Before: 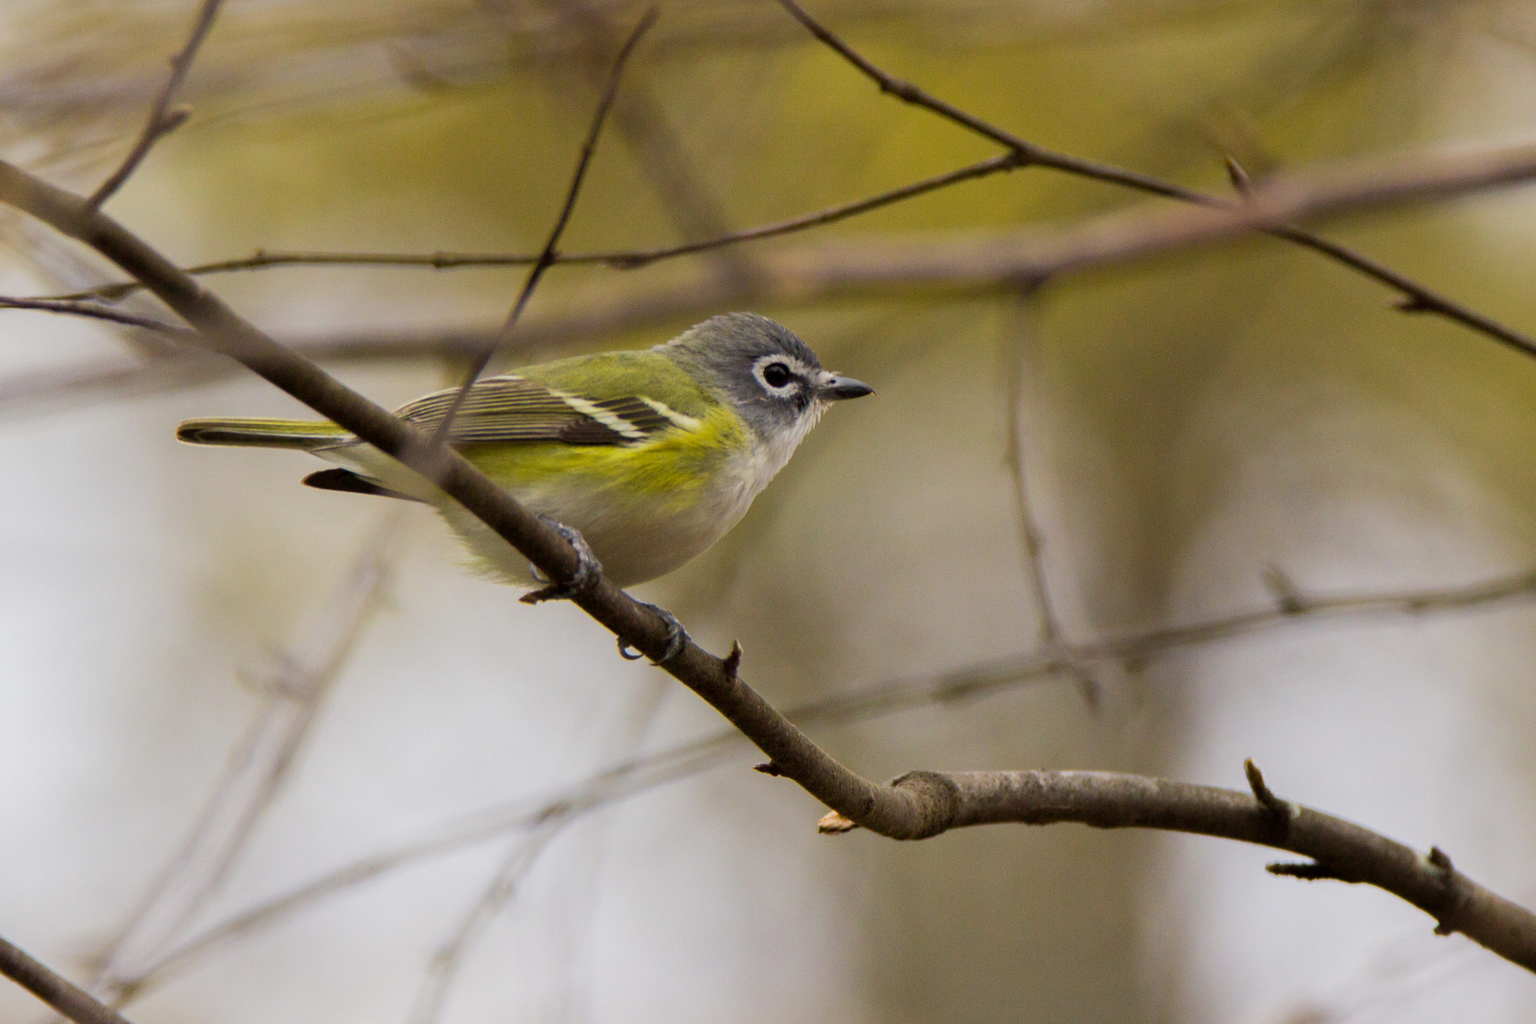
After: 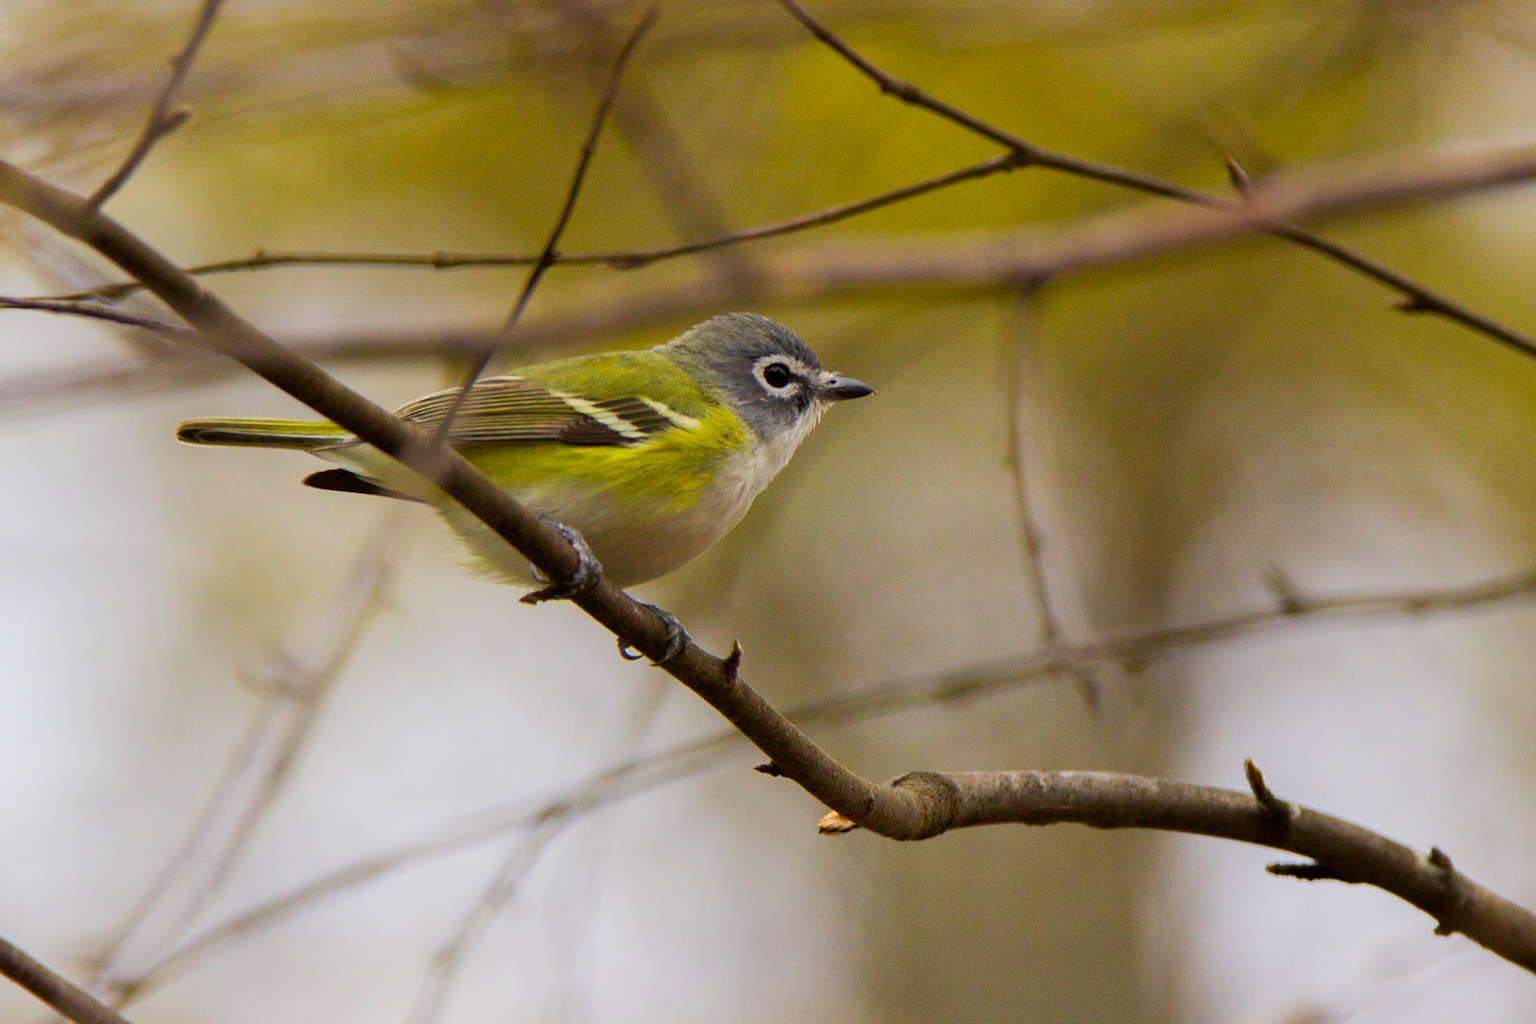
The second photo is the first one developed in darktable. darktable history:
sharpen: amount 0.2
color correction: saturation 1.32
